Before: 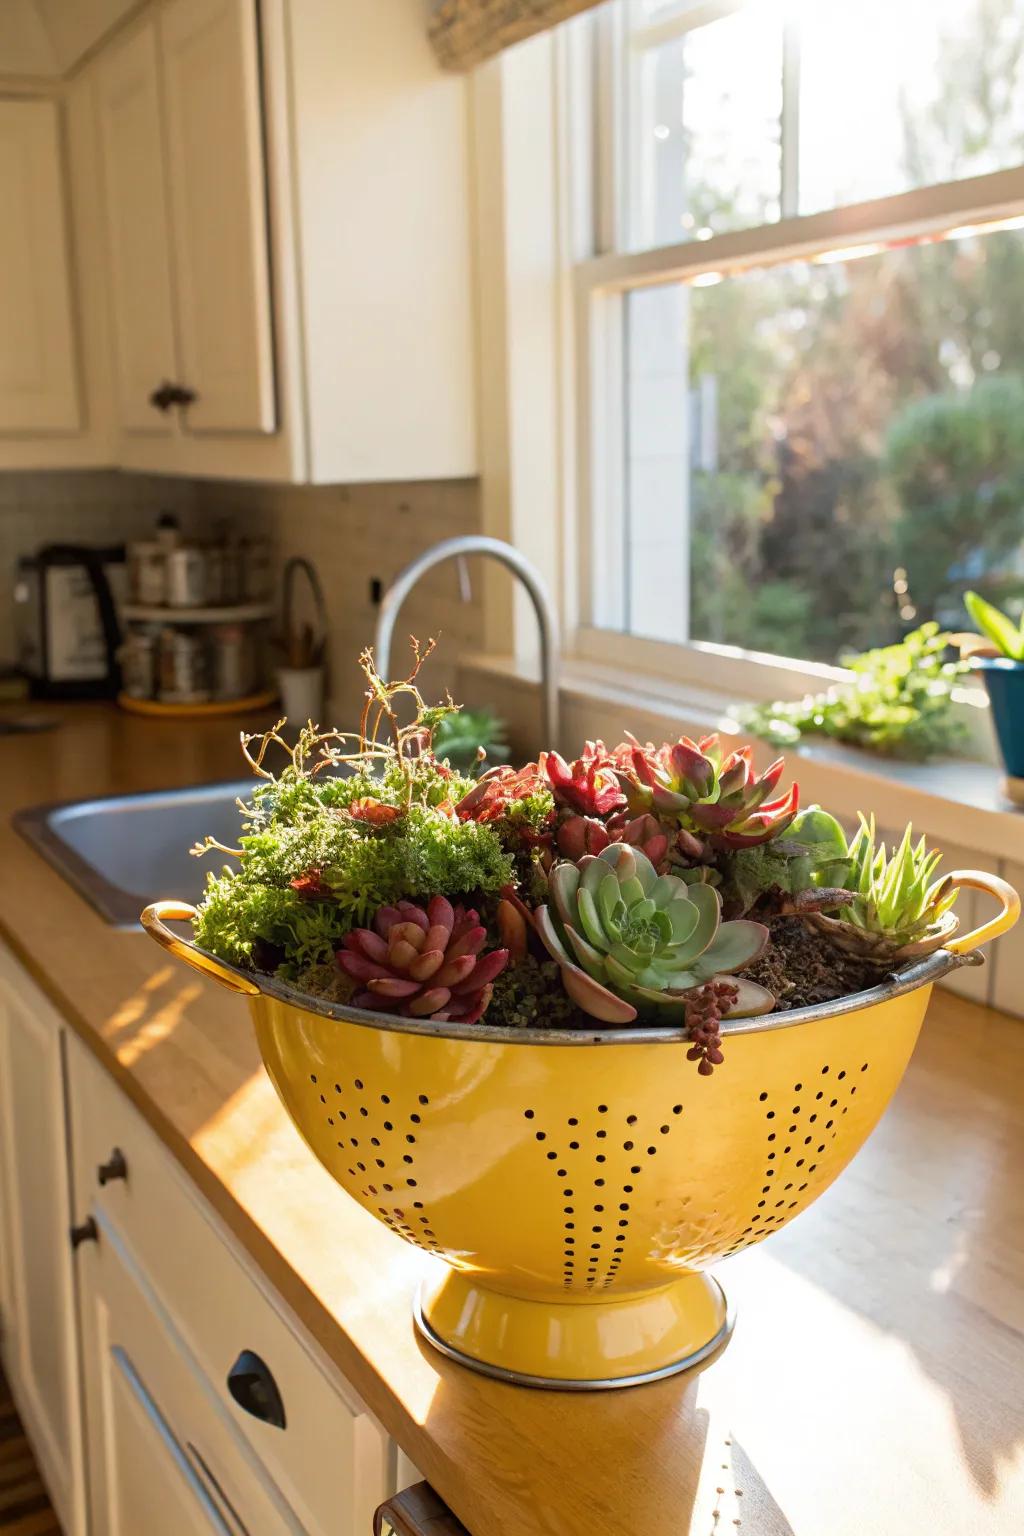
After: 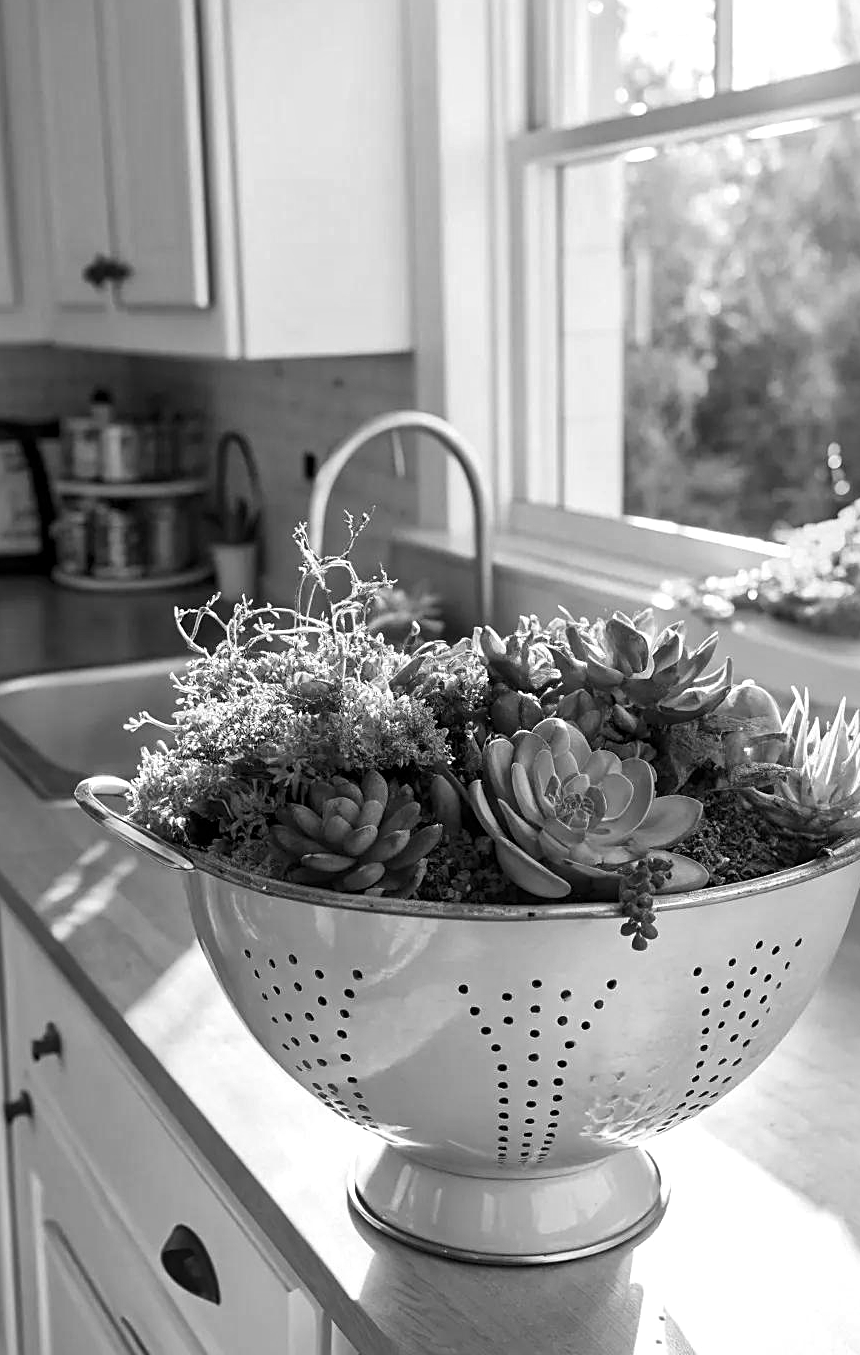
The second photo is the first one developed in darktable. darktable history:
sharpen: on, module defaults
local contrast: mode bilateral grid, contrast 20, coarseness 50, detail 150%, midtone range 0.2
monochrome: on, module defaults
color correction: highlights a* -0.772, highlights b* -8.92
exposure: black level correction -0.003, exposure 0.04 EV, compensate highlight preservation false
crop: left 6.446%, top 8.188%, right 9.538%, bottom 3.548%
